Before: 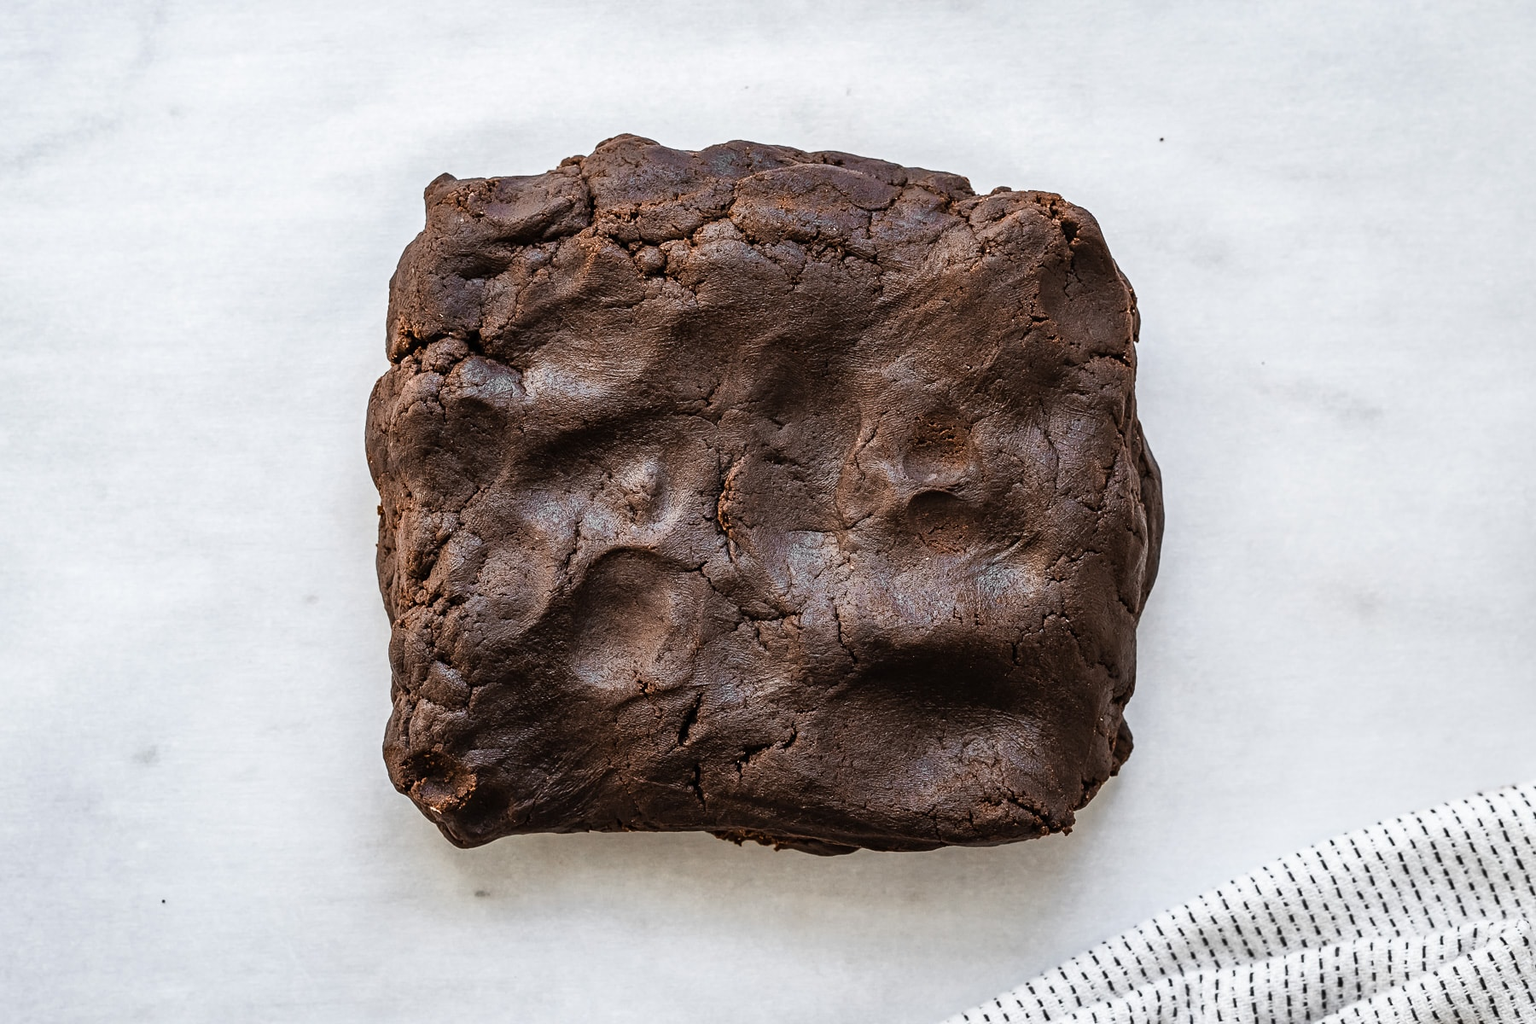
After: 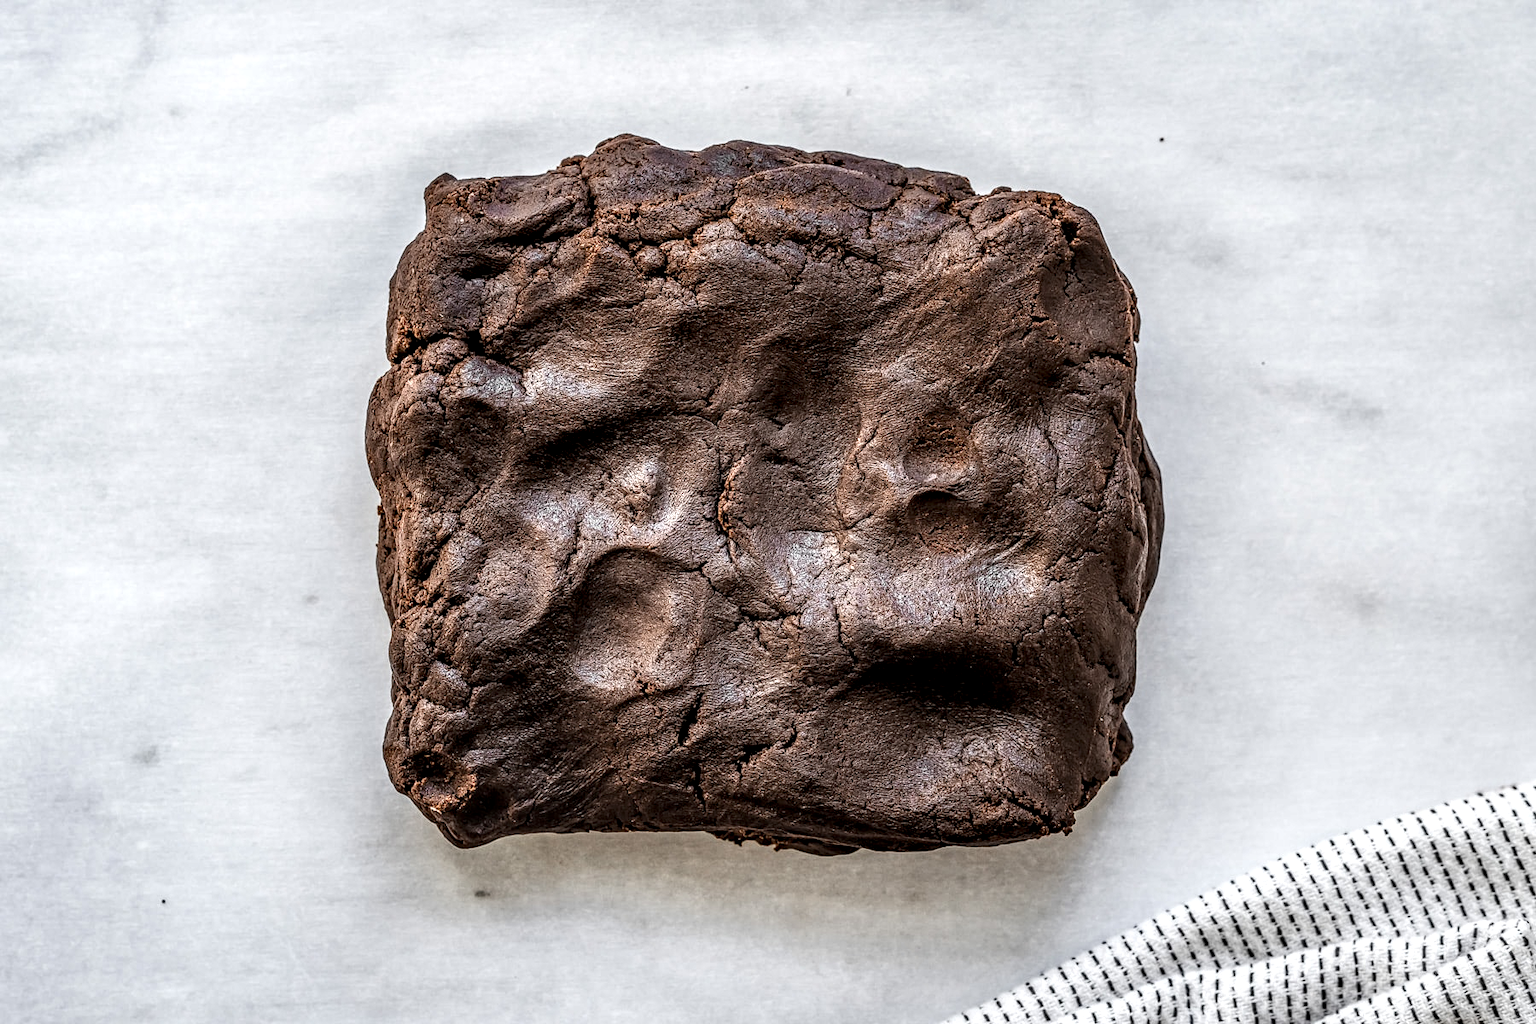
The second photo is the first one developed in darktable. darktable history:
levels: levels [0, 0.492, 0.984]
local contrast: highlights 0%, shadows 0%, detail 182%
